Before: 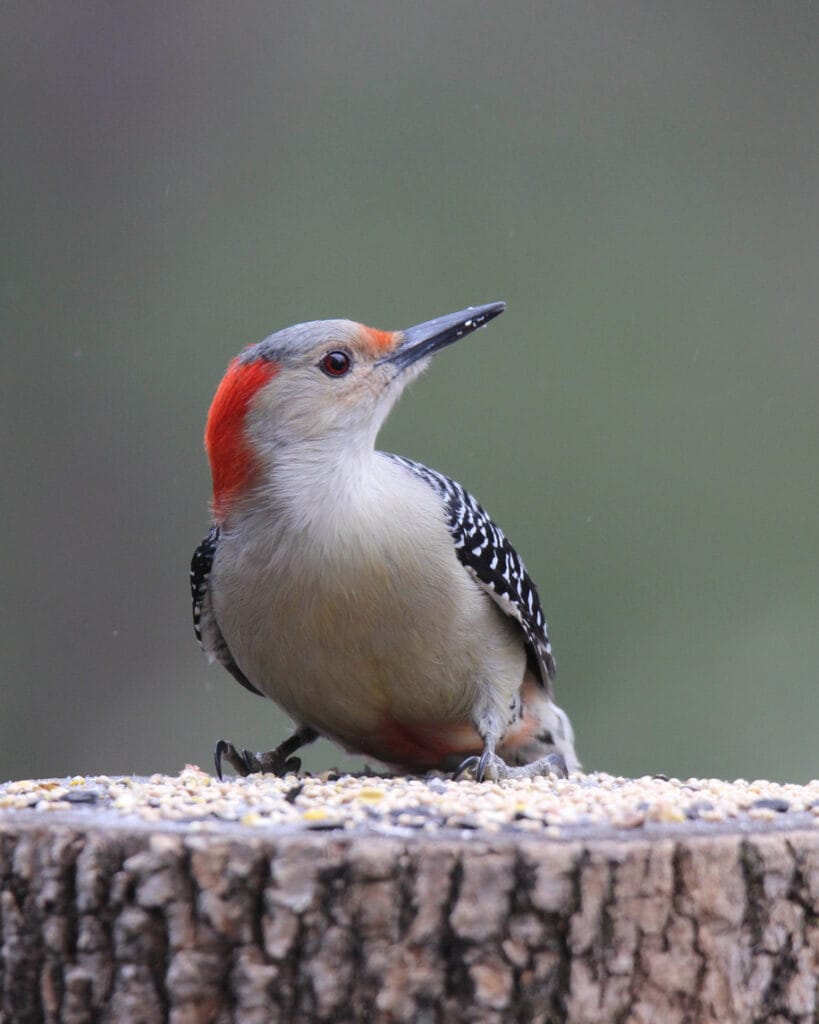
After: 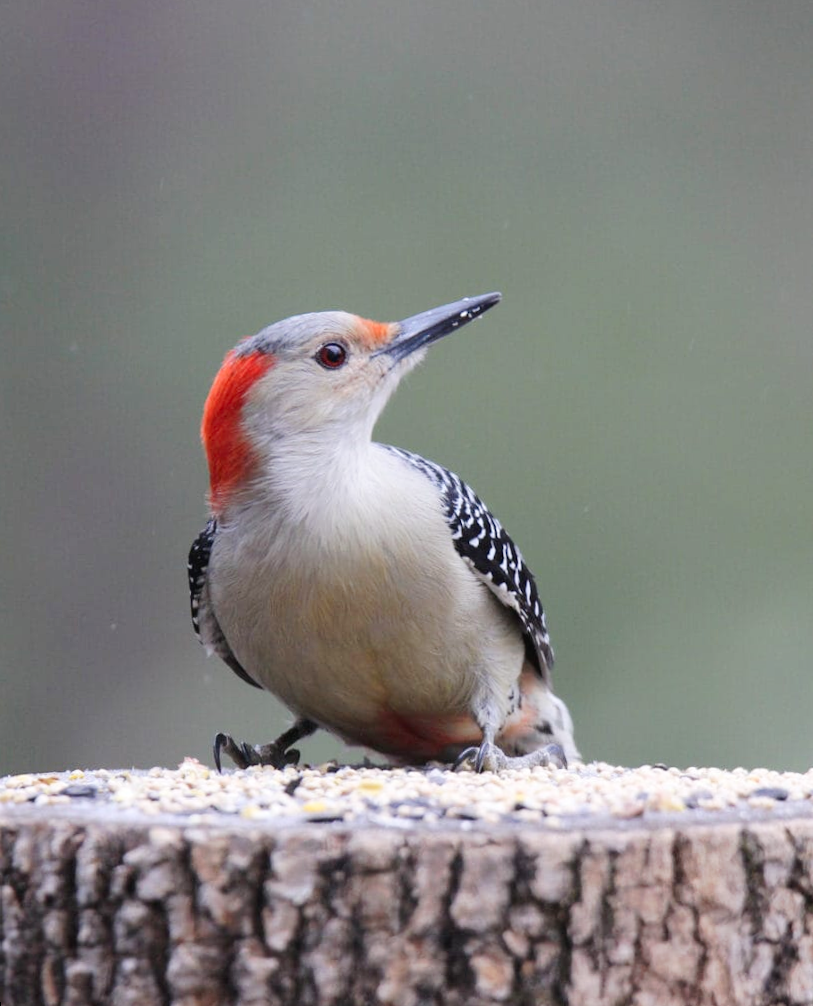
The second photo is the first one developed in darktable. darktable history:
tone curve: curves: ch0 [(0, 0) (0.003, 0.019) (0.011, 0.022) (0.025, 0.025) (0.044, 0.04) (0.069, 0.069) (0.1, 0.108) (0.136, 0.152) (0.177, 0.199) (0.224, 0.26) (0.277, 0.321) (0.335, 0.392) (0.399, 0.472) (0.468, 0.547) (0.543, 0.624) (0.623, 0.713) (0.709, 0.786) (0.801, 0.865) (0.898, 0.939) (1, 1)], preserve colors none
rotate and perspective: rotation -0.45°, automatic cropping original format, crop left 0.008, crop right 0.992, crop top 0.012, crop bottom 0.988
